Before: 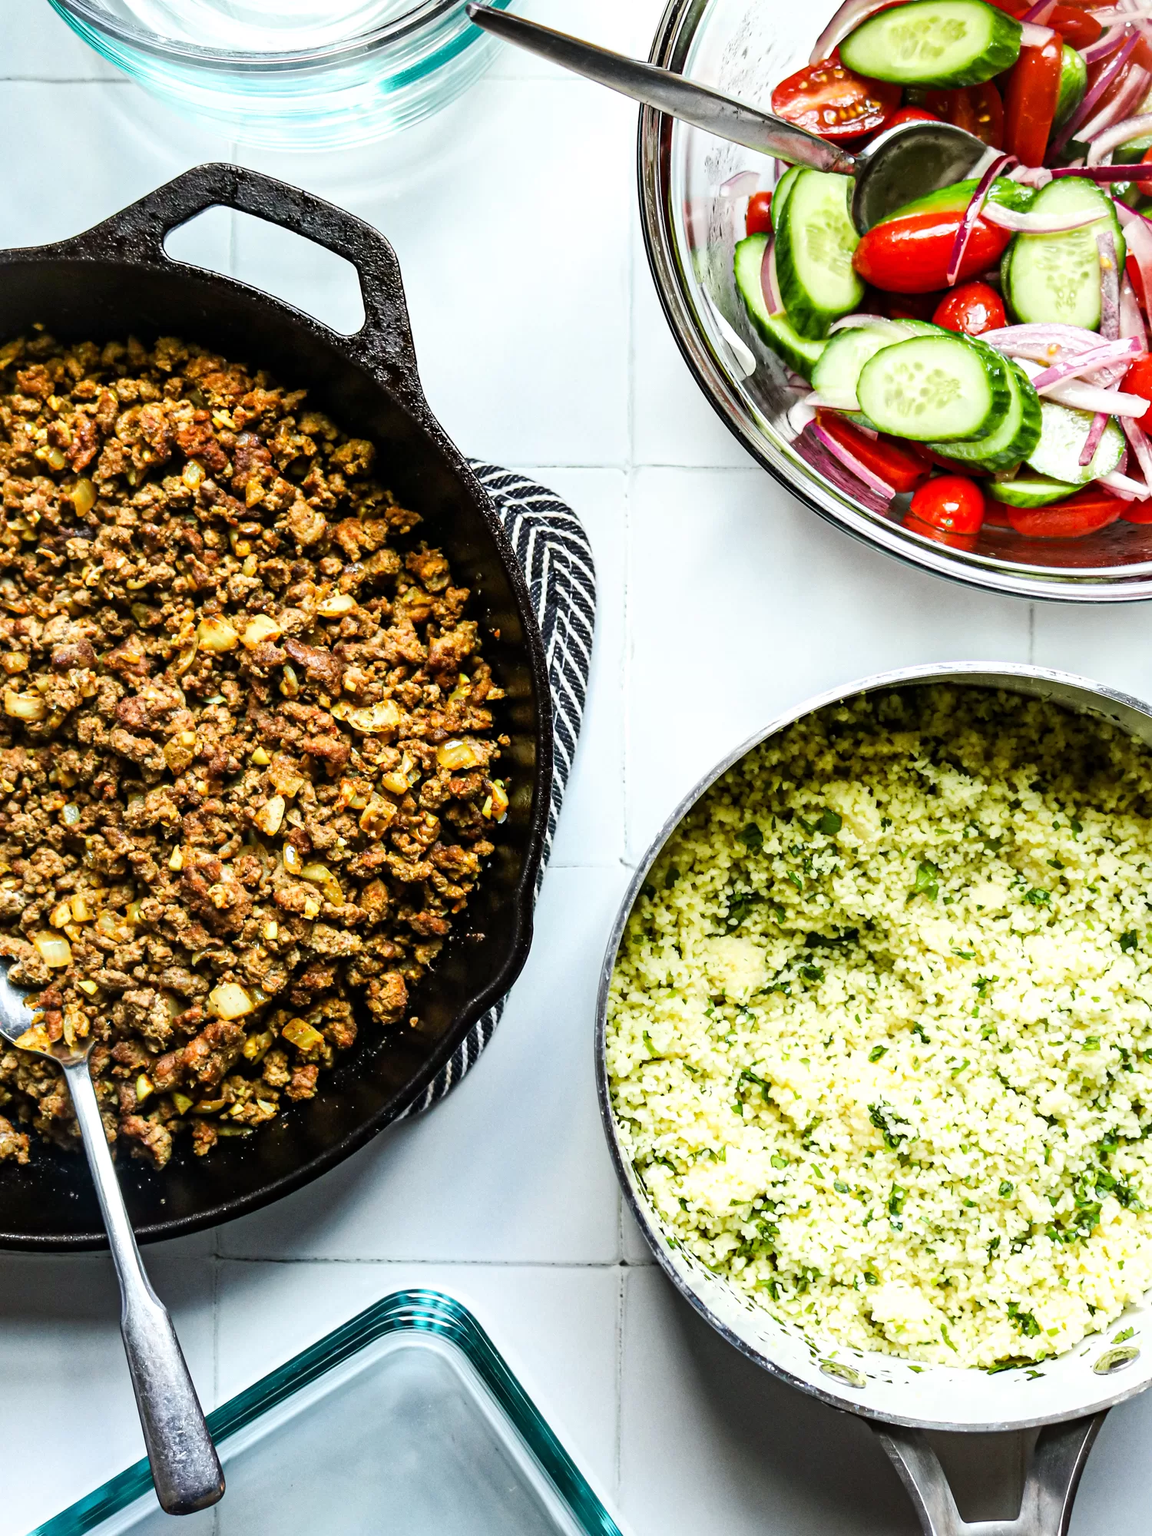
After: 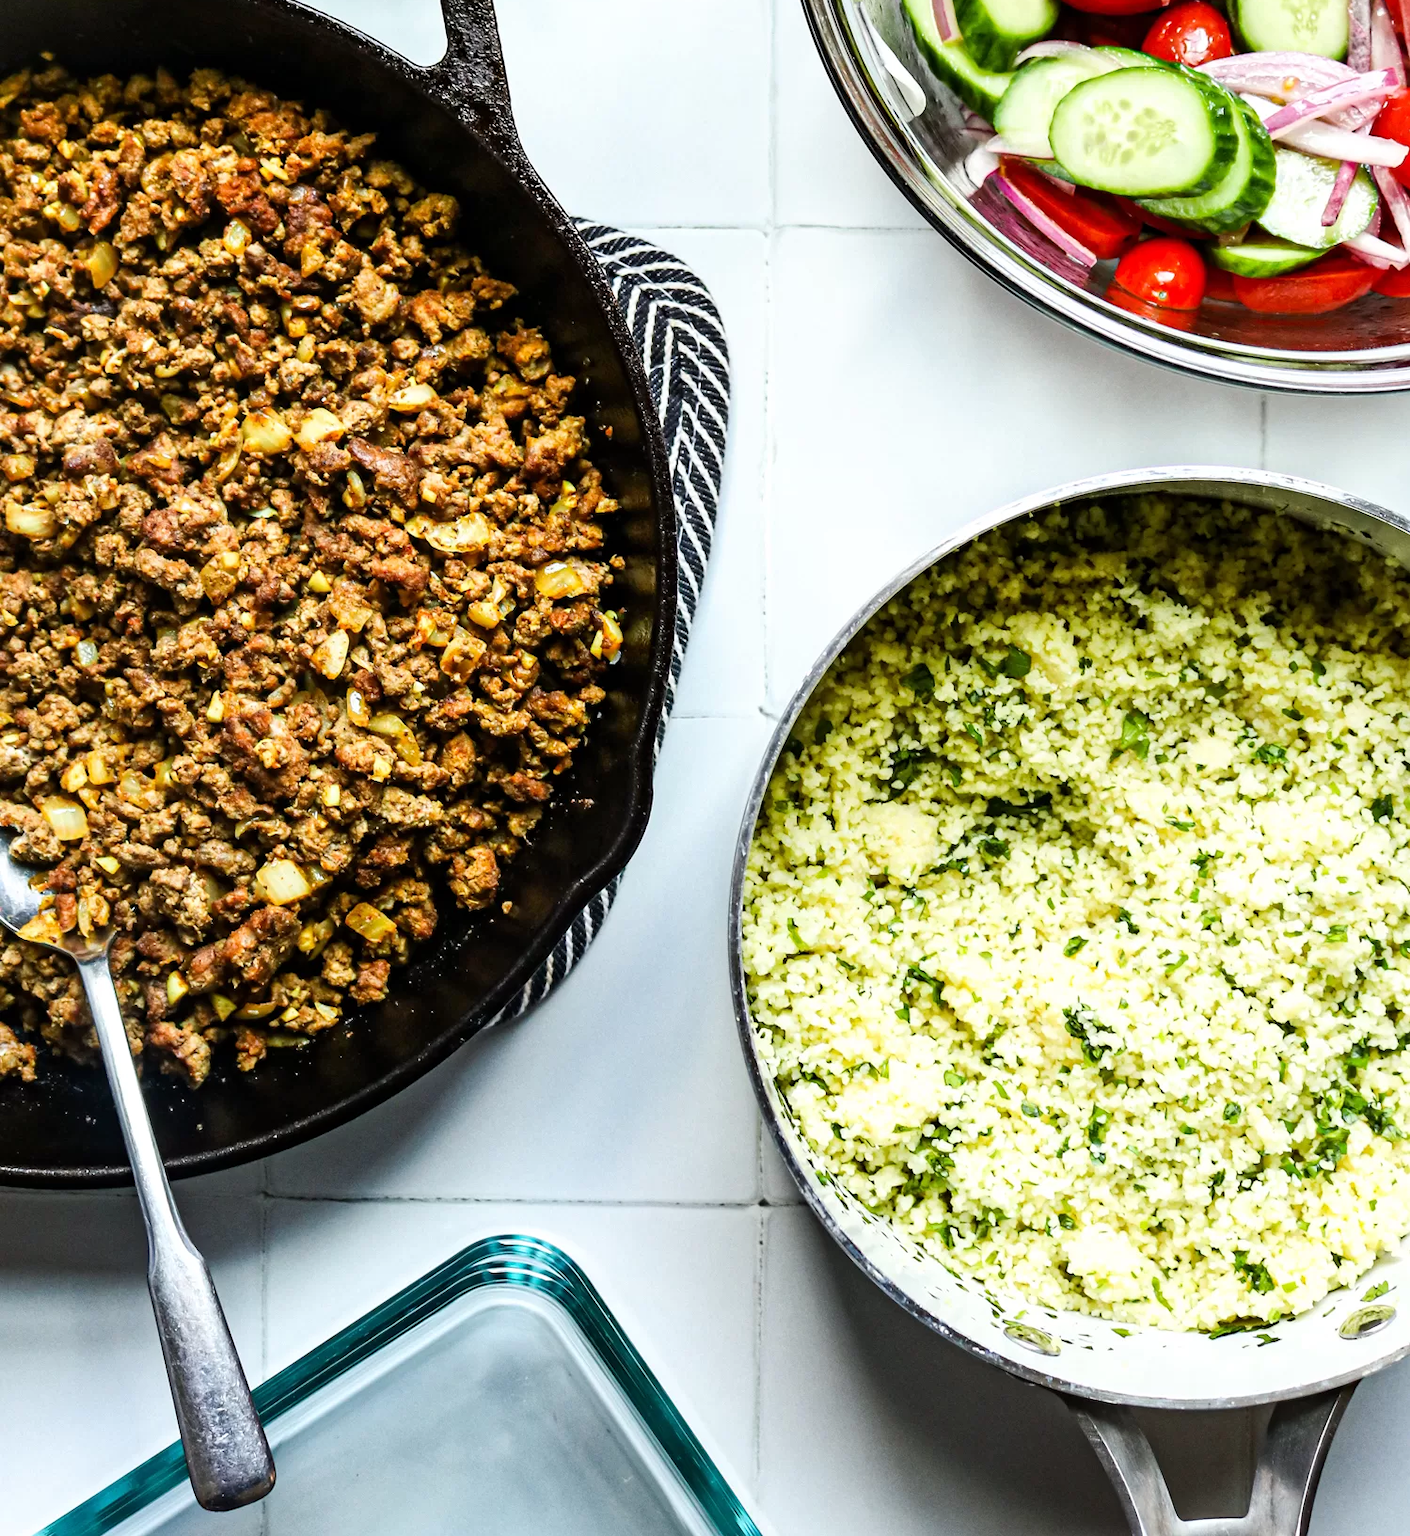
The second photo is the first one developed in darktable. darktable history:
crop and rotate: top 18.308%
